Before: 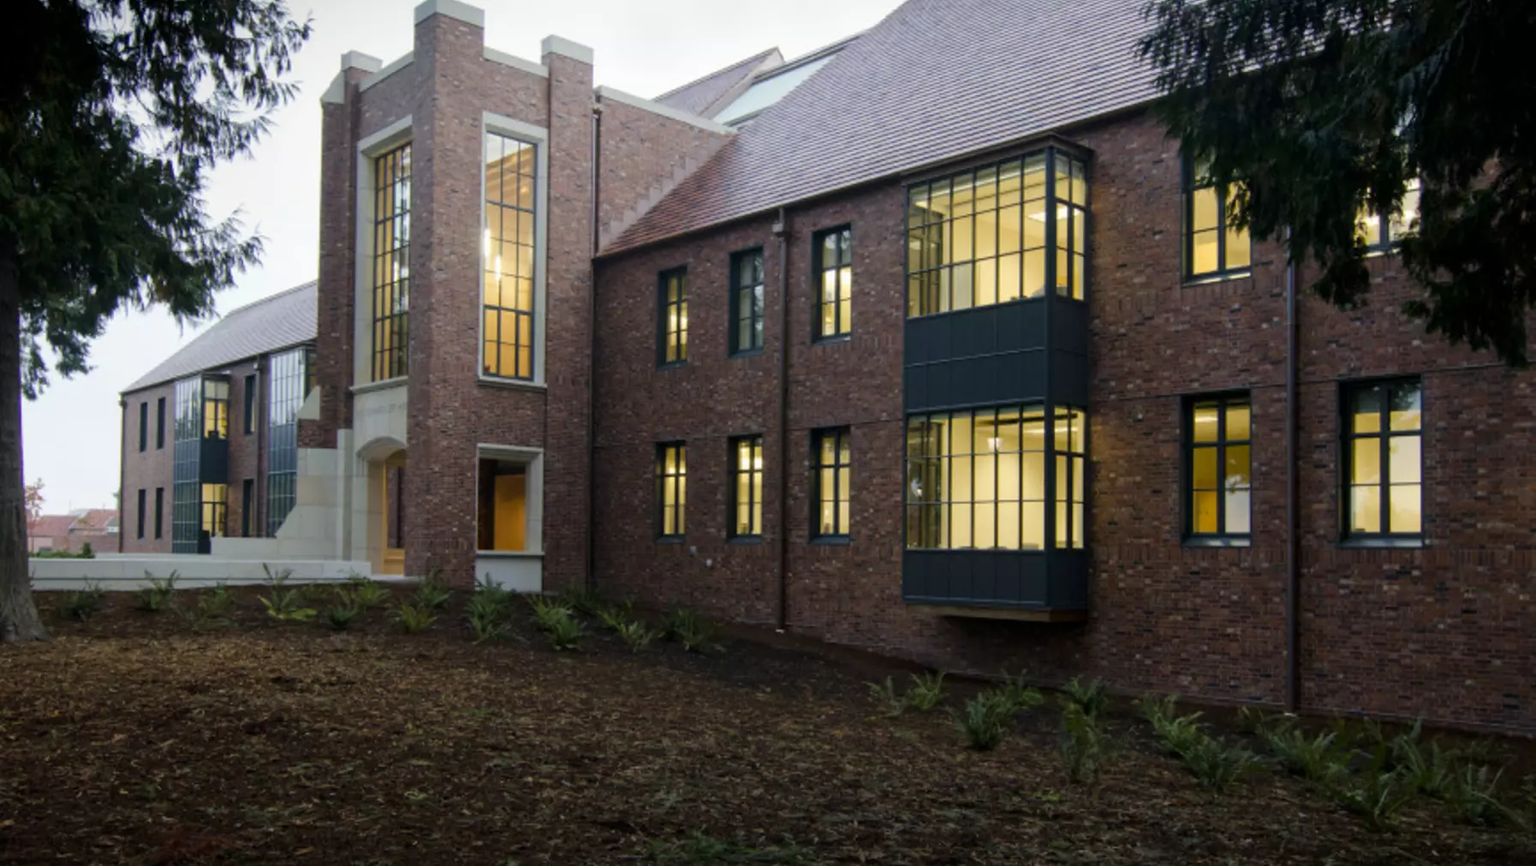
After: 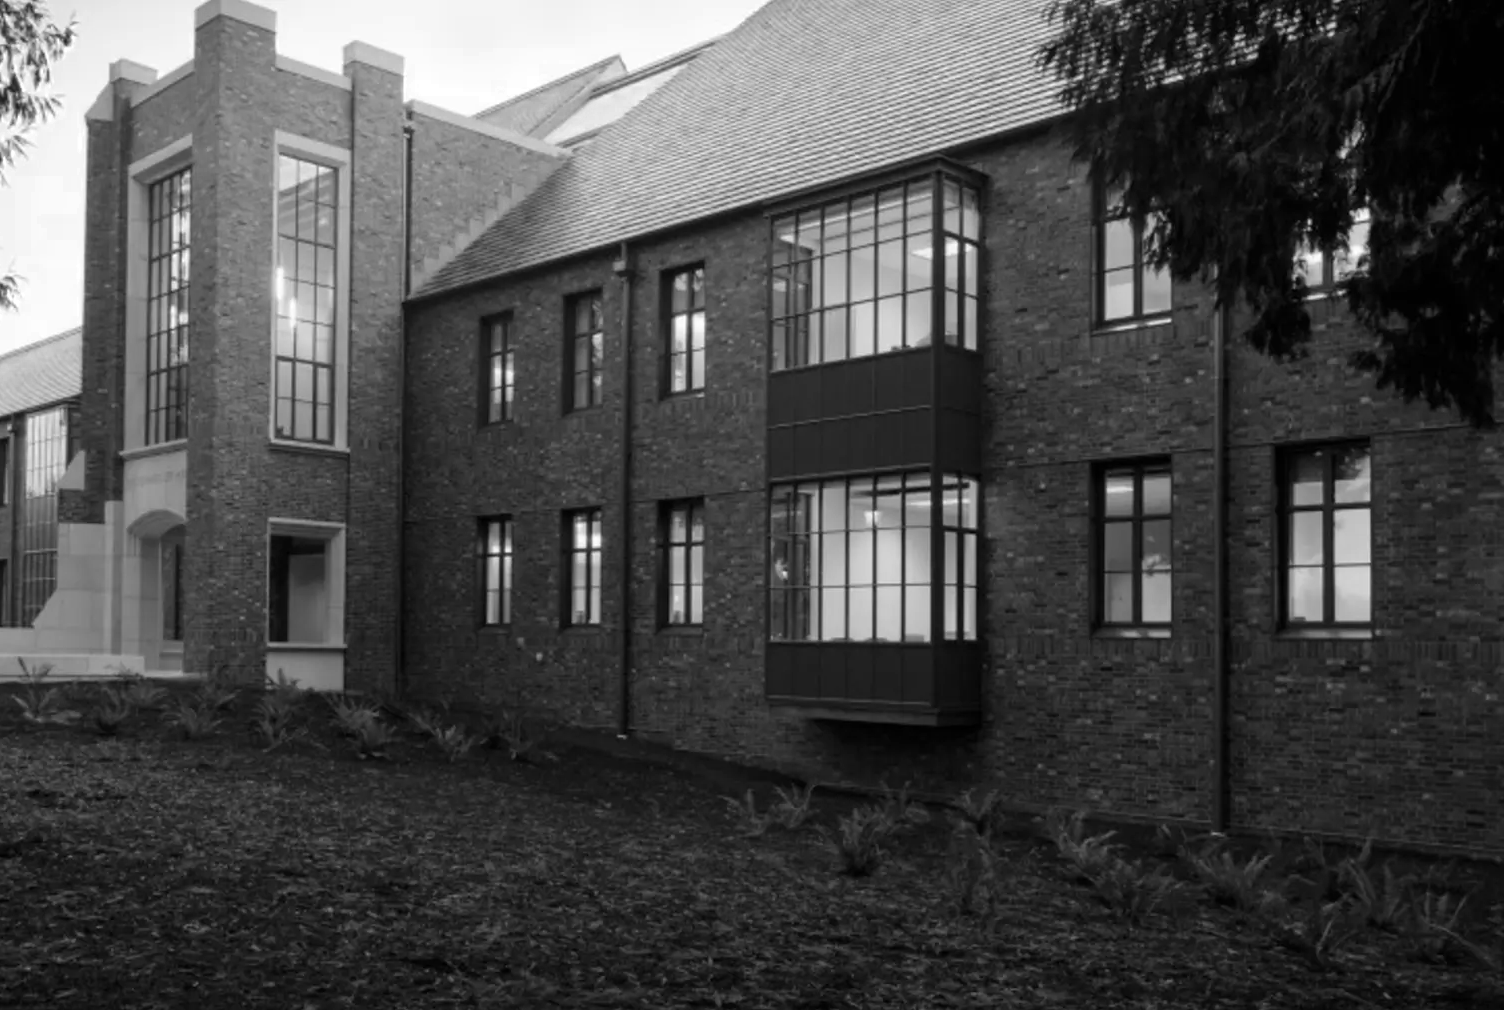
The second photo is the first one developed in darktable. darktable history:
color zones: curves: ch0 [(0, 0.613) (0.01, 0.613) (0.245, 0.448) (0.498, 0.529) (0.642, 0.665) (0.879, 0.777) (0.99, 0.613)]; ch1 [(0, 0) (0.143, 0) (0.286, 0) (0.429, 0) (0.571, 0) (0.714, 0) (0.857, 0)]
crop: left 16.125%
